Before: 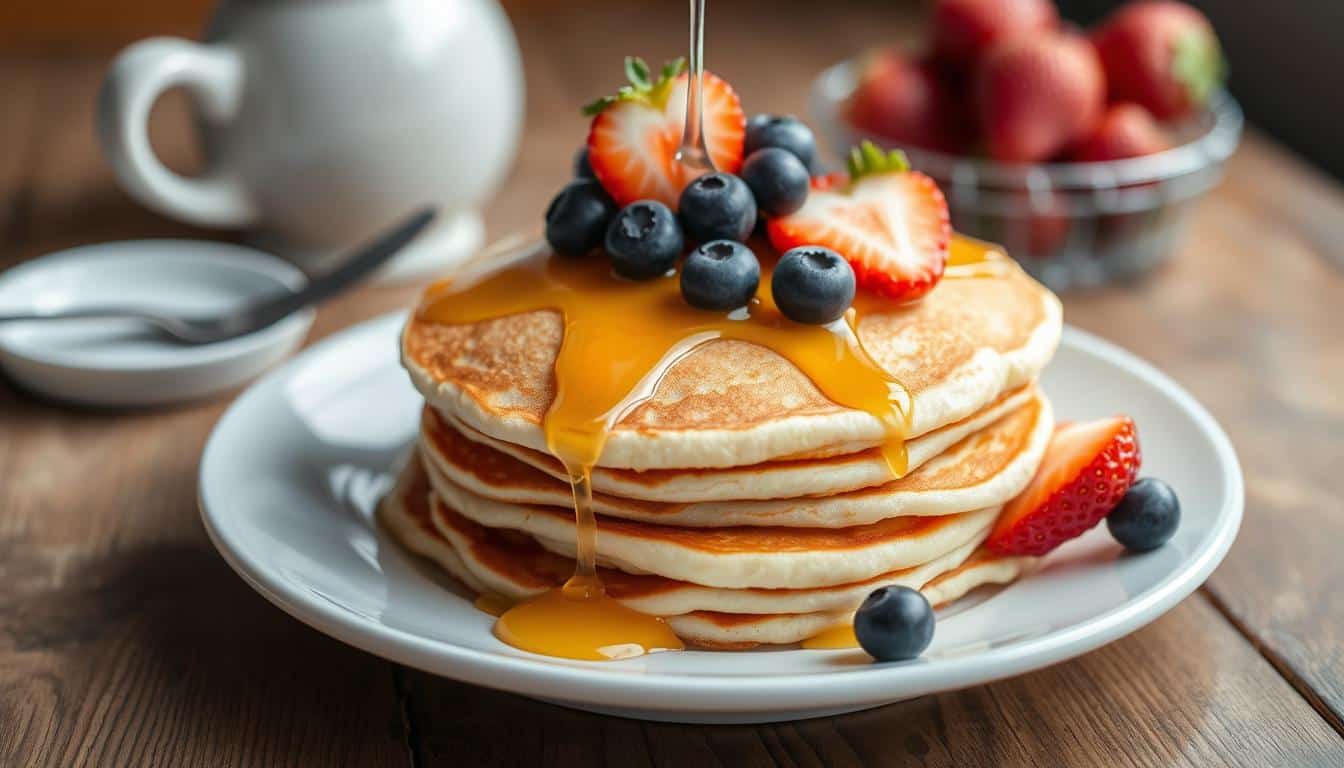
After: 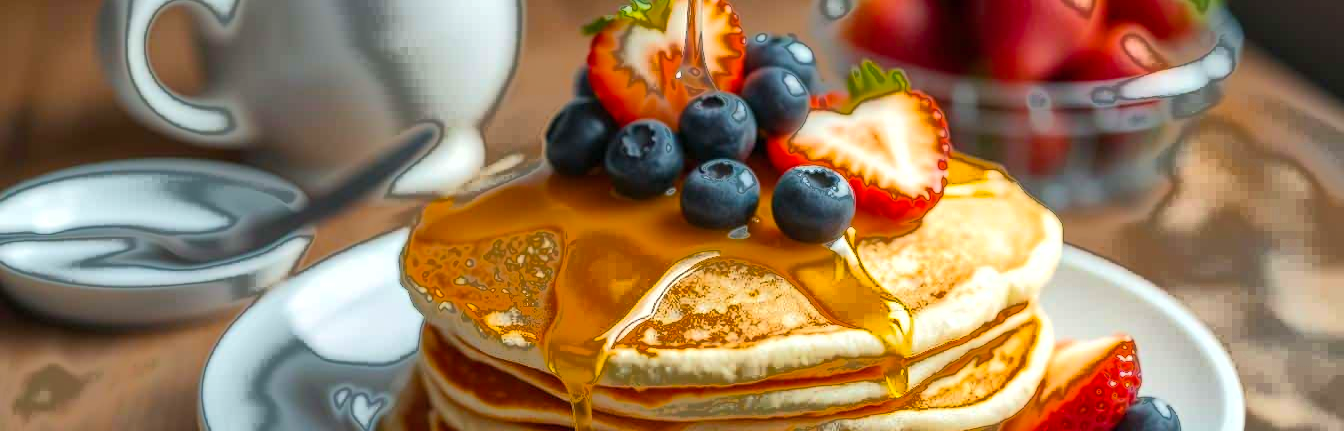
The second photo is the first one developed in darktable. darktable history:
fill light: exposure -0.73 EV, center 0.69, width 2.2
shadows and highlights: shadows 25, highlights -25
color balance rgb: perceptual saturation grading › global saturation 30%, global vibrance 20%
exposure: exposure 0.2 EV, compensate highlight preservation false
crop and rotate: top 10.605%, bottom 33.274%
